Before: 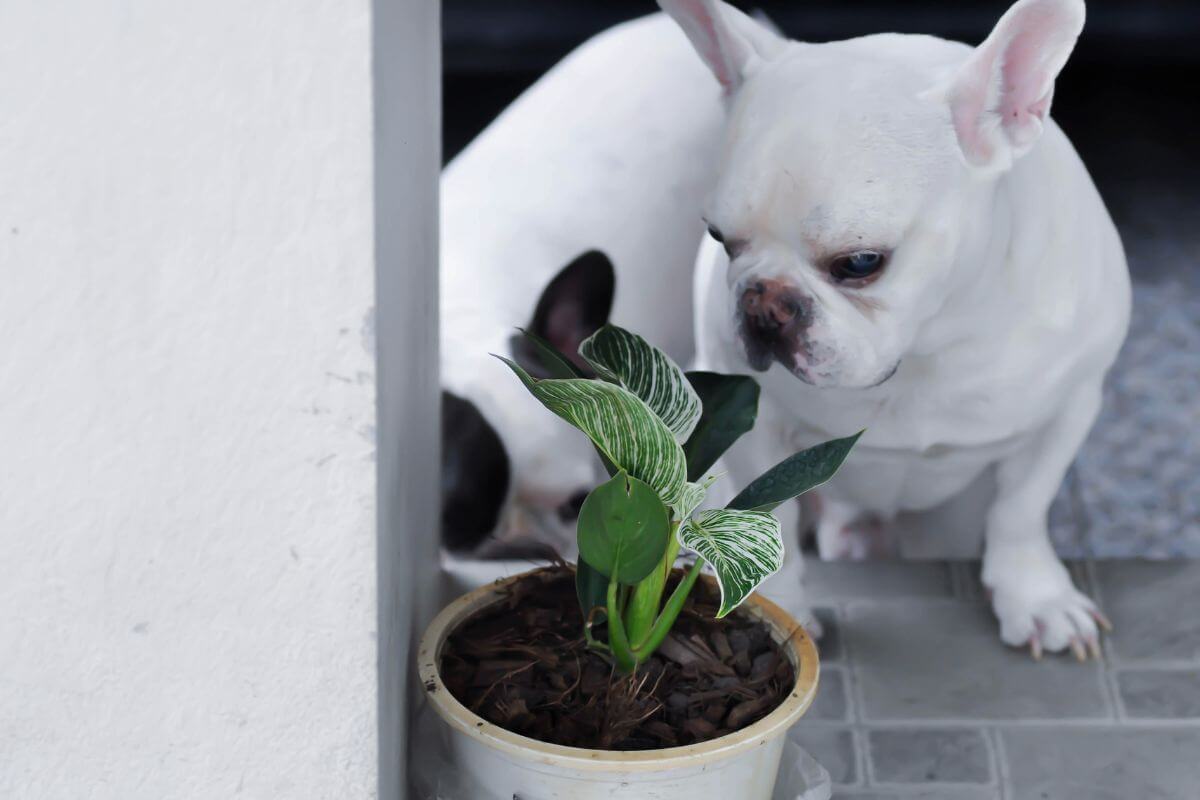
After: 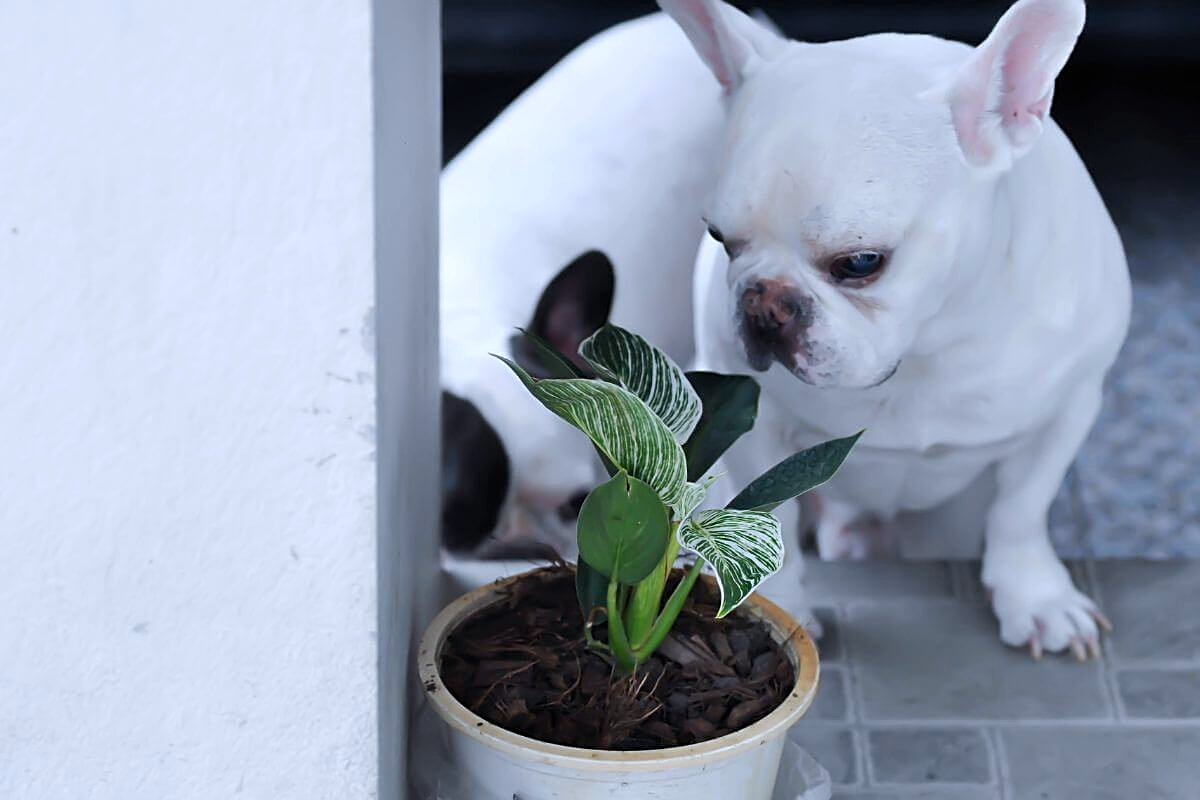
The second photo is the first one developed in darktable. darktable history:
sharpen: on, module defaults
color calibration: output R [1.063, -0.012, -0.003, 0], output G [0, 1.022, 0.021, 0], output B [-0.079, 0.047, 1, 0], illuminant as shot in camera, x 0.37, y 0.382, temperature 4319.6 K
